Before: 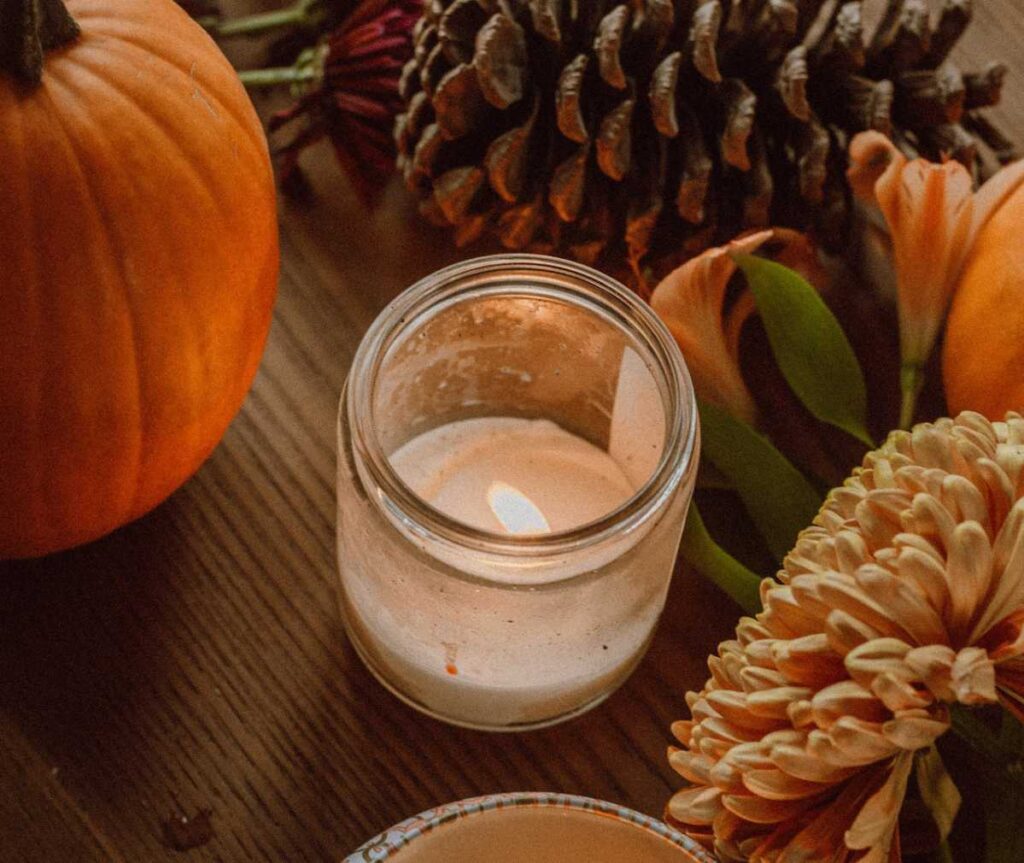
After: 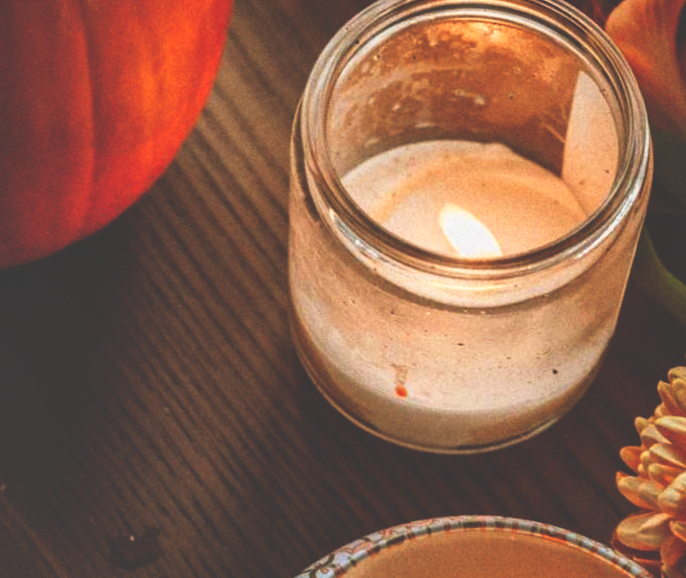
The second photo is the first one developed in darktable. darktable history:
shadows and highlights: shadows 32, highlights -32, soften with gaussian
base curve: curves: ch0 [(0, 0.036) (0.007, 0.037) (0.604, 0.887) (1, 1)], preserve colors none
crop and rotate: angle -0.82°, left 3.85%, top 31.828%, right 27.992%
